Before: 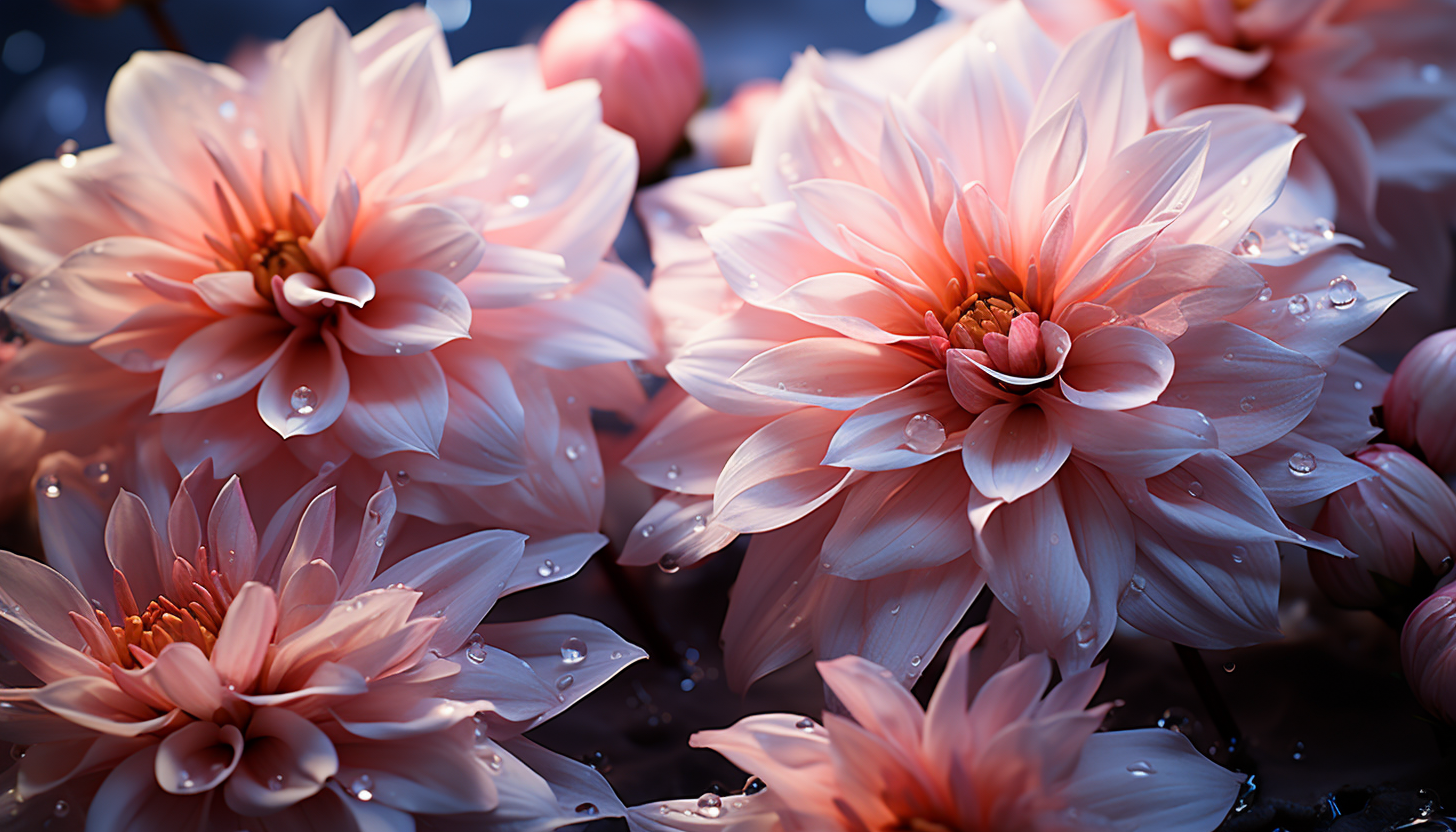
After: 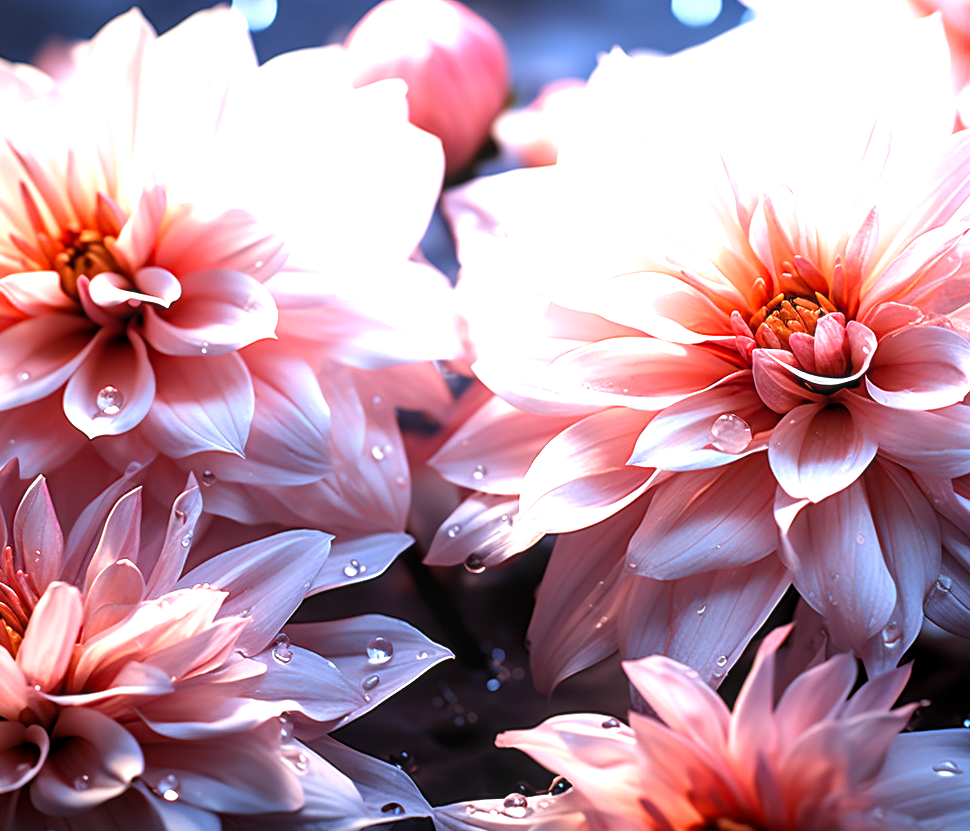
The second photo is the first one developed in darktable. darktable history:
crop and rotate: left 13.342%, right 19.991%
levels: levels [0.012, 0.367, 0.697]
local contrast: on, module defaults
